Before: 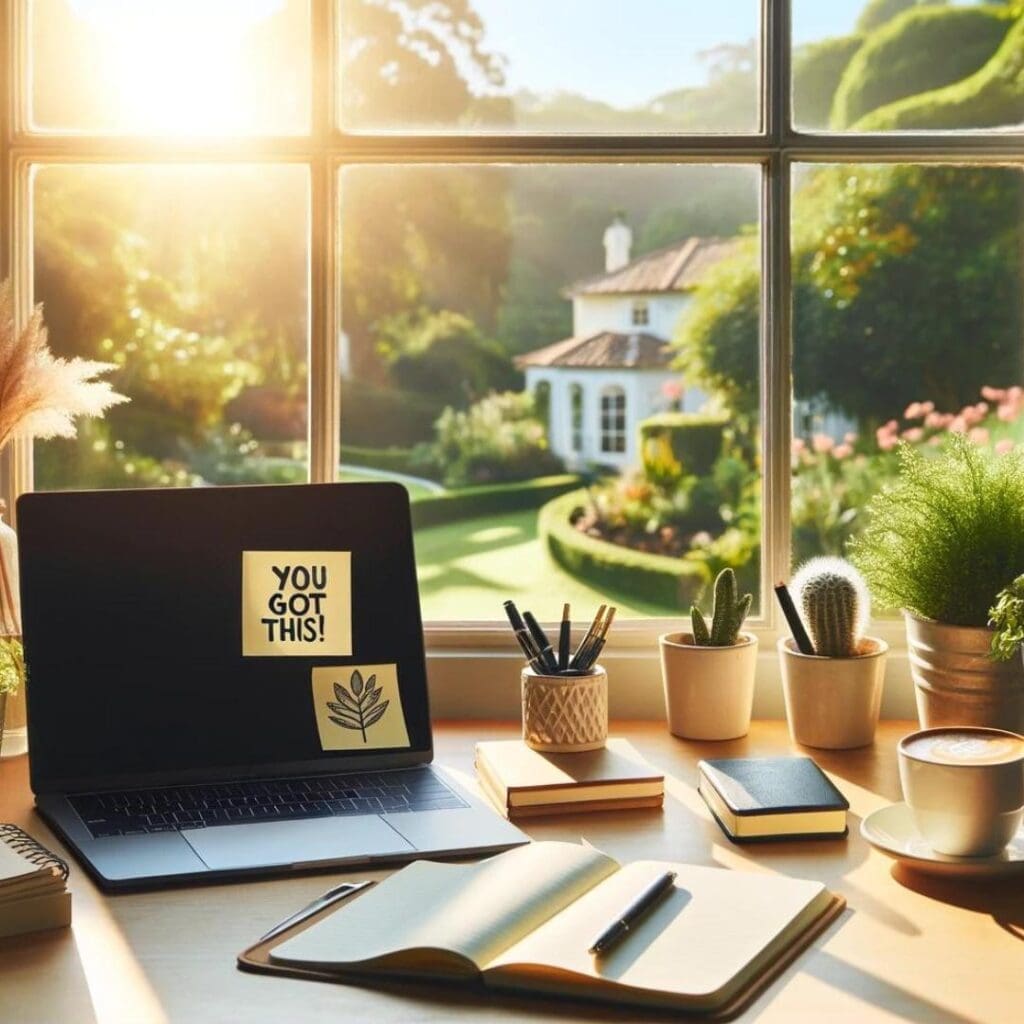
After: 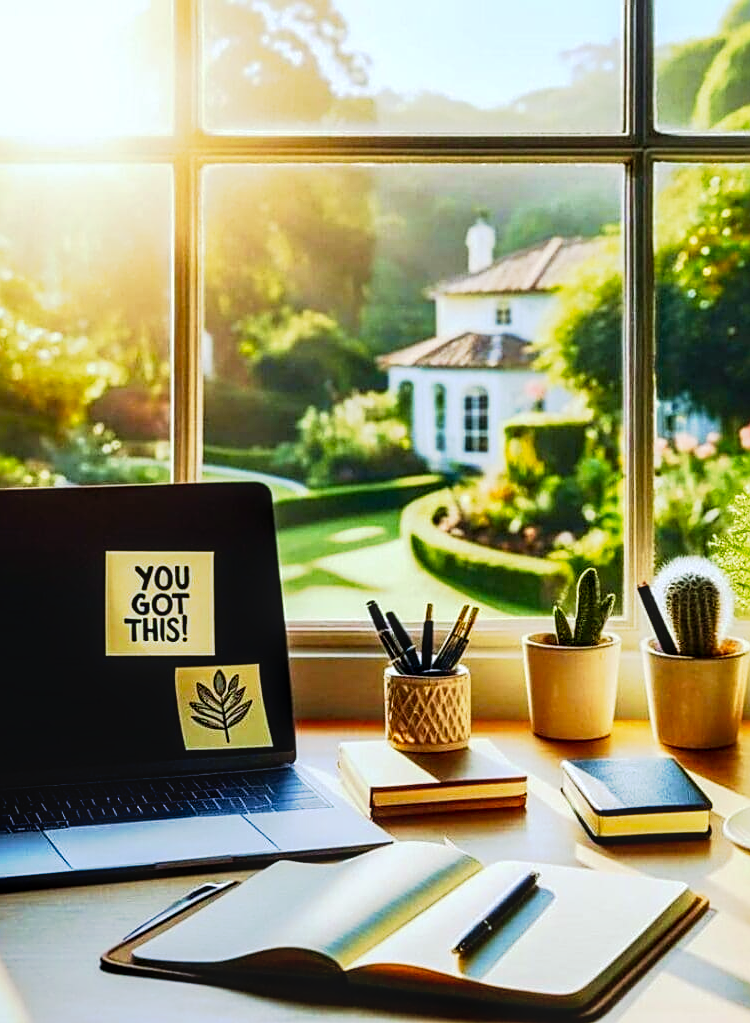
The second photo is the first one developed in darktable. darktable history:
sharpen: on, module defaults
crop: left 13.443%, right 13.31%
color correction: highlights a* 0.816, highlights b* 2.78, saturation 1.1
local contrast: on, module defaults
tone curve: curves: ch0 [(0, 0) (0.003, 0.001) (0.011, 0.001) (0.025, 0.001) (0.044, 0.001) (0.069, 0.003) (0.1, 0.007) (0.136, 0.013) (0.177, 0.032) (0.224, 0.083) (0.277, 0.157) (0.335, 0.237) (0.399, 0.334) (0.468, 0.446) (0.543, 0.562) (0.623, 0.683) (0.709, 0.801) (0.801, 0.869) (0.898, 0.918) (1, 1)], preserve colors none
velvia: on, module defaults
white balance: red 0.924, blue 1.095
